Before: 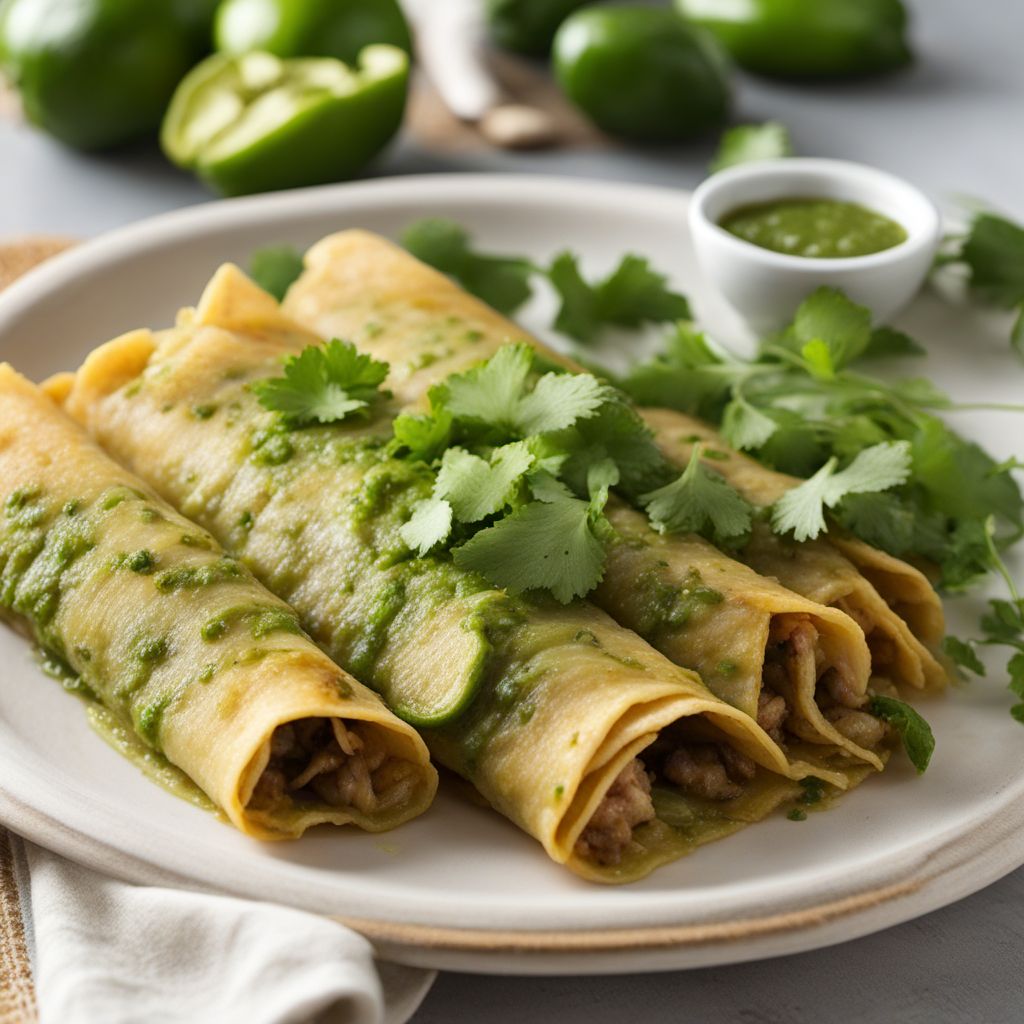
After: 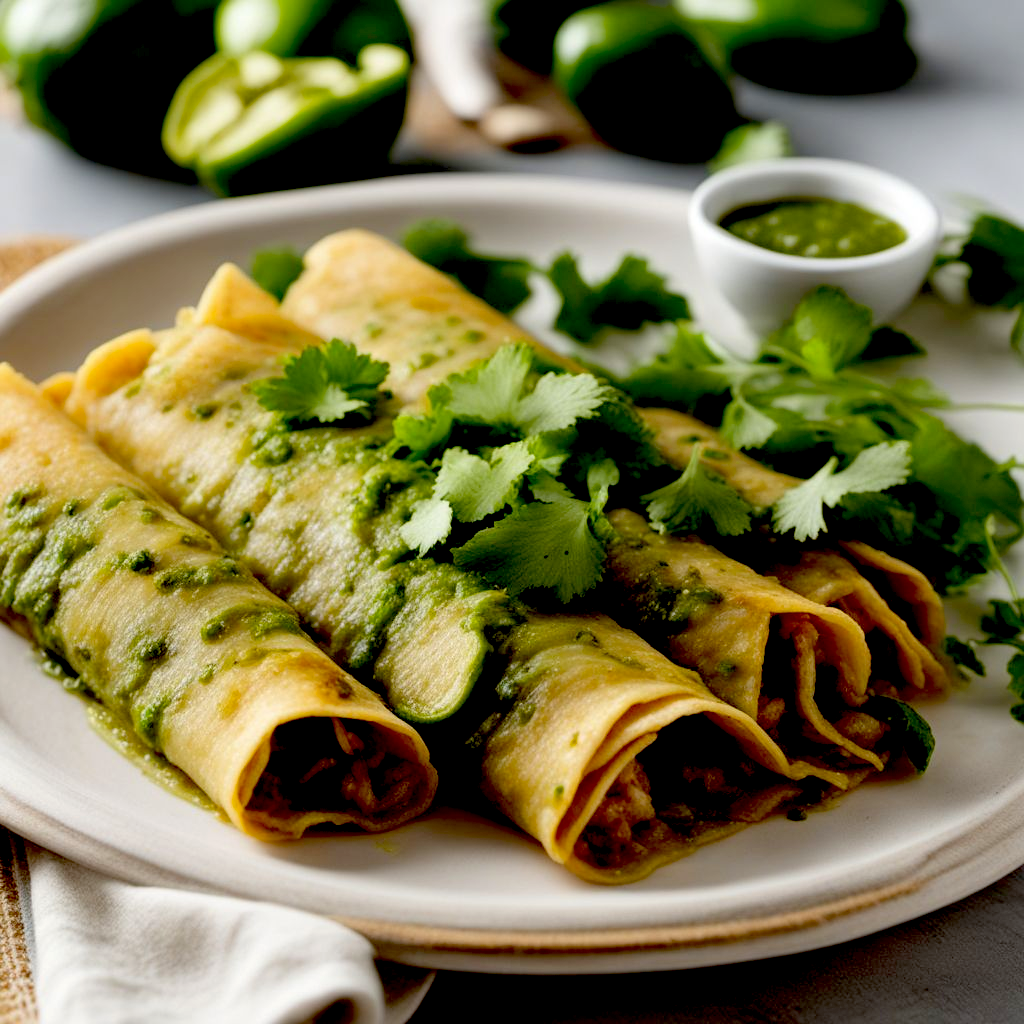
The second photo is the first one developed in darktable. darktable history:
exposure: black level correction 0.058, compensate exposure bias true, compensate highlight preservation false
